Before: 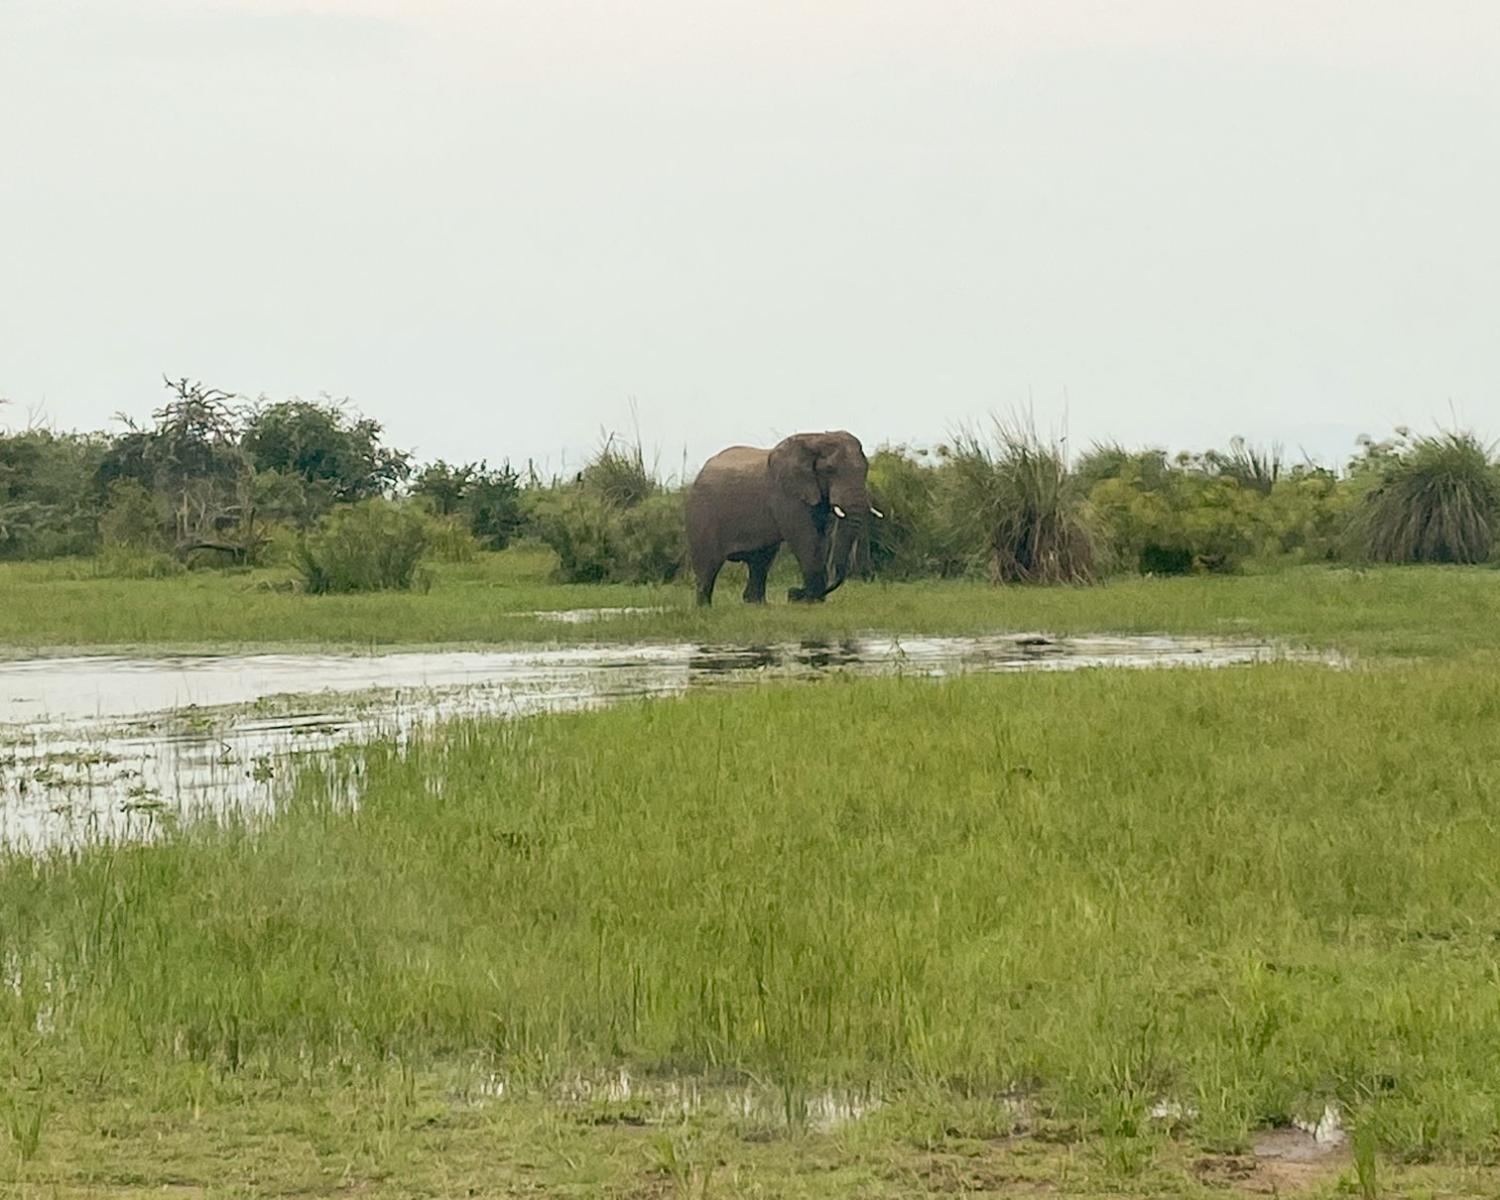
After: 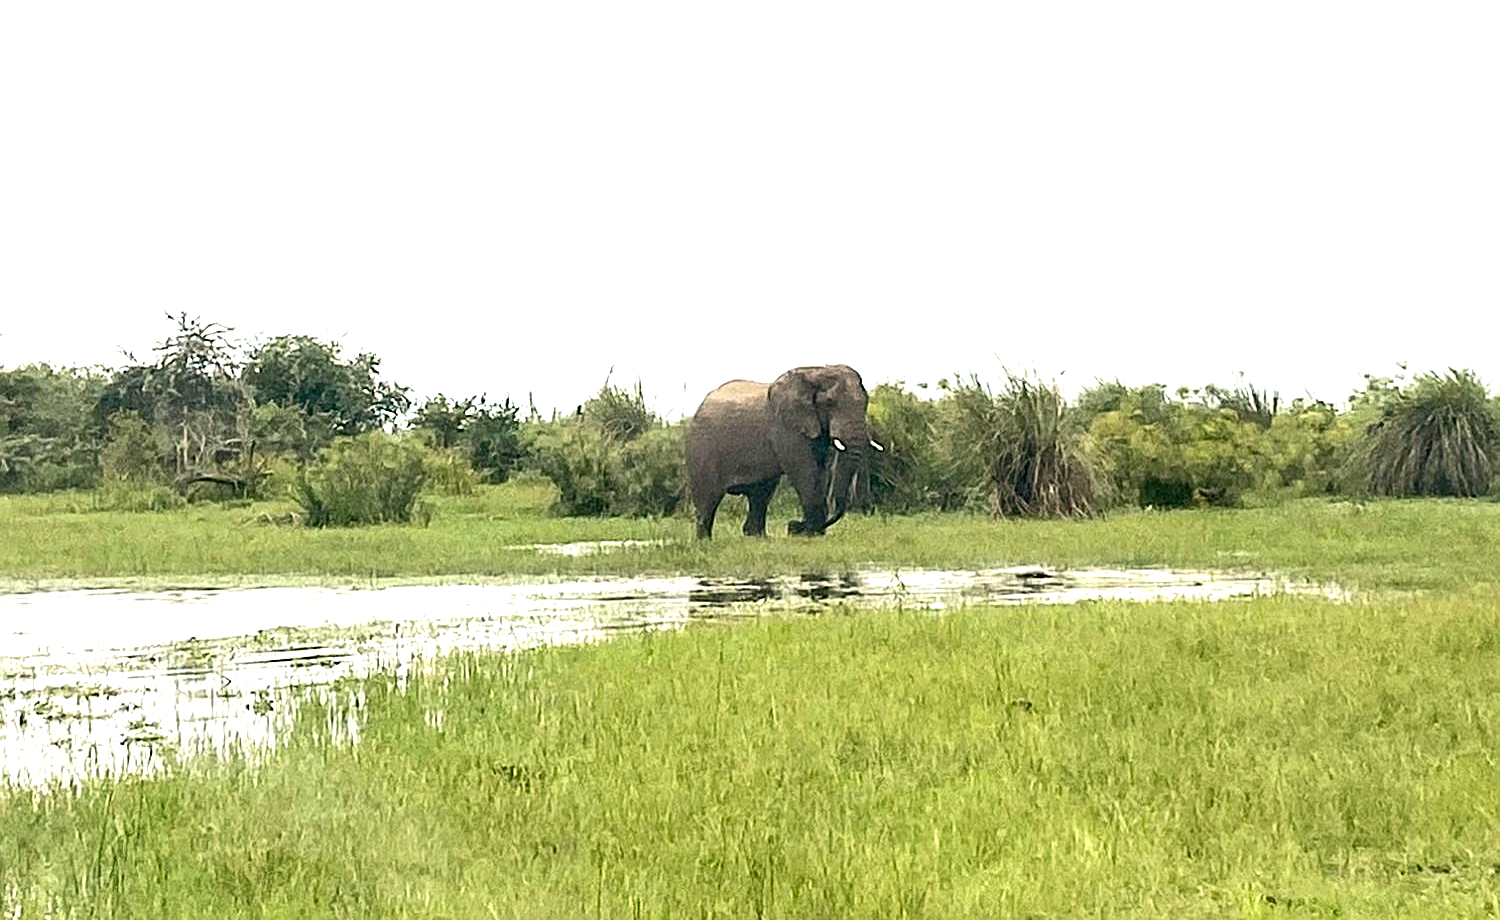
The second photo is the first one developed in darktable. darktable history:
sharpen: on, module defaults
tone equalizer: -8 EV -0.75 EV, -7 EV -0.7 EV, -6 EV -0.6 EV, -5 EV -0.4 EV, -3 EV 0.4 EV, -2 EV 0.6 EV, -1 EV 0.7 EV, +0 EV 0.75 EV, edges refinement/feathering 500, mask exposure compensation -1.57 EV, preserve details no
exposure: black level correction 0.001, exposure 0.5 EV, compensate exposure bias true, compensate highlight preservation false
crop: top 5.667%, bottom 17.637%
